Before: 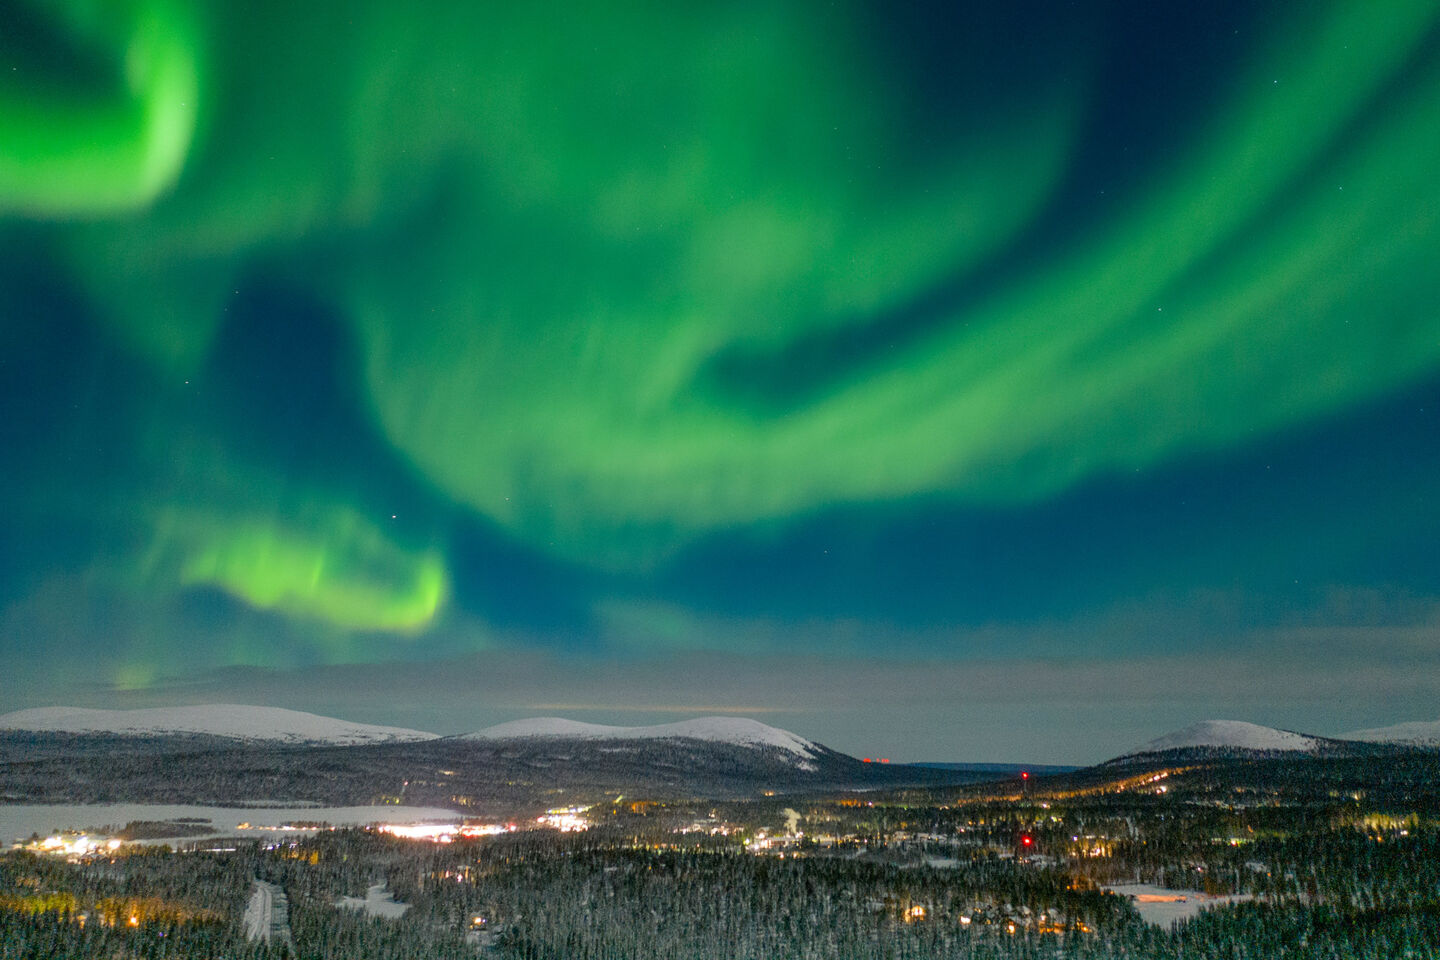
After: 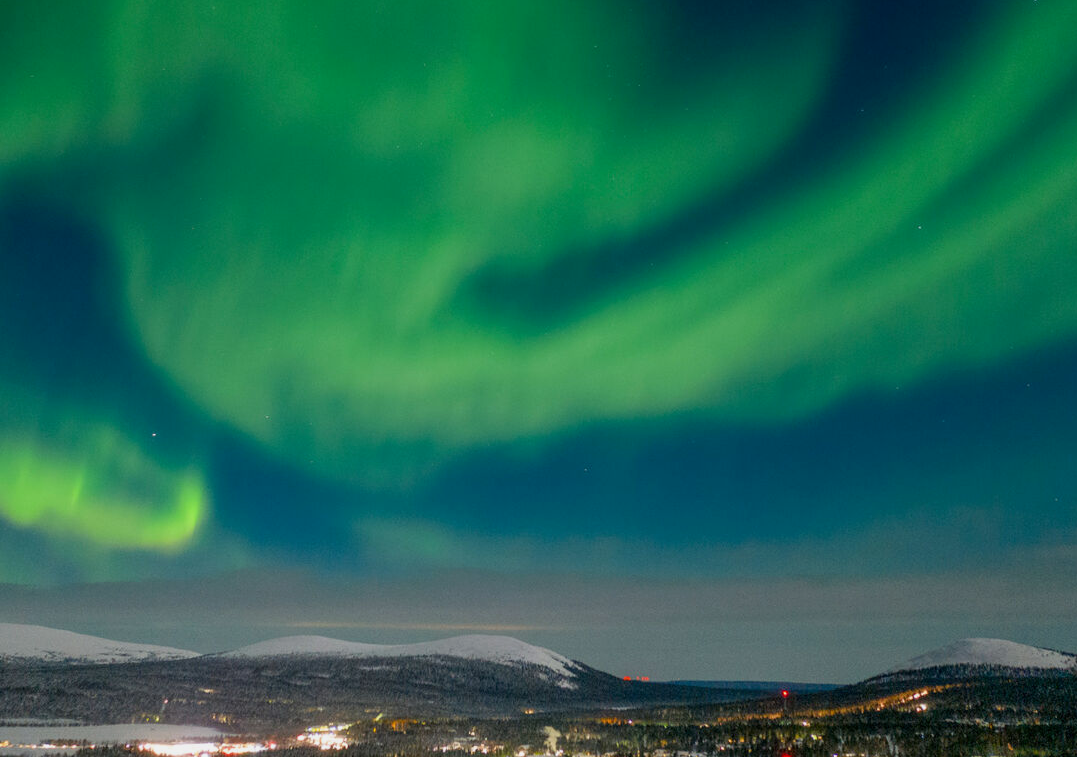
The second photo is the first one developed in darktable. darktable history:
crop: left 16.717%, top 8.642%, right 8.482%, bottom 12.416%
exposure: black level correction 0.001, exposure -0.201 EV, compensate exposure bias true, compensate highlight preservation false
